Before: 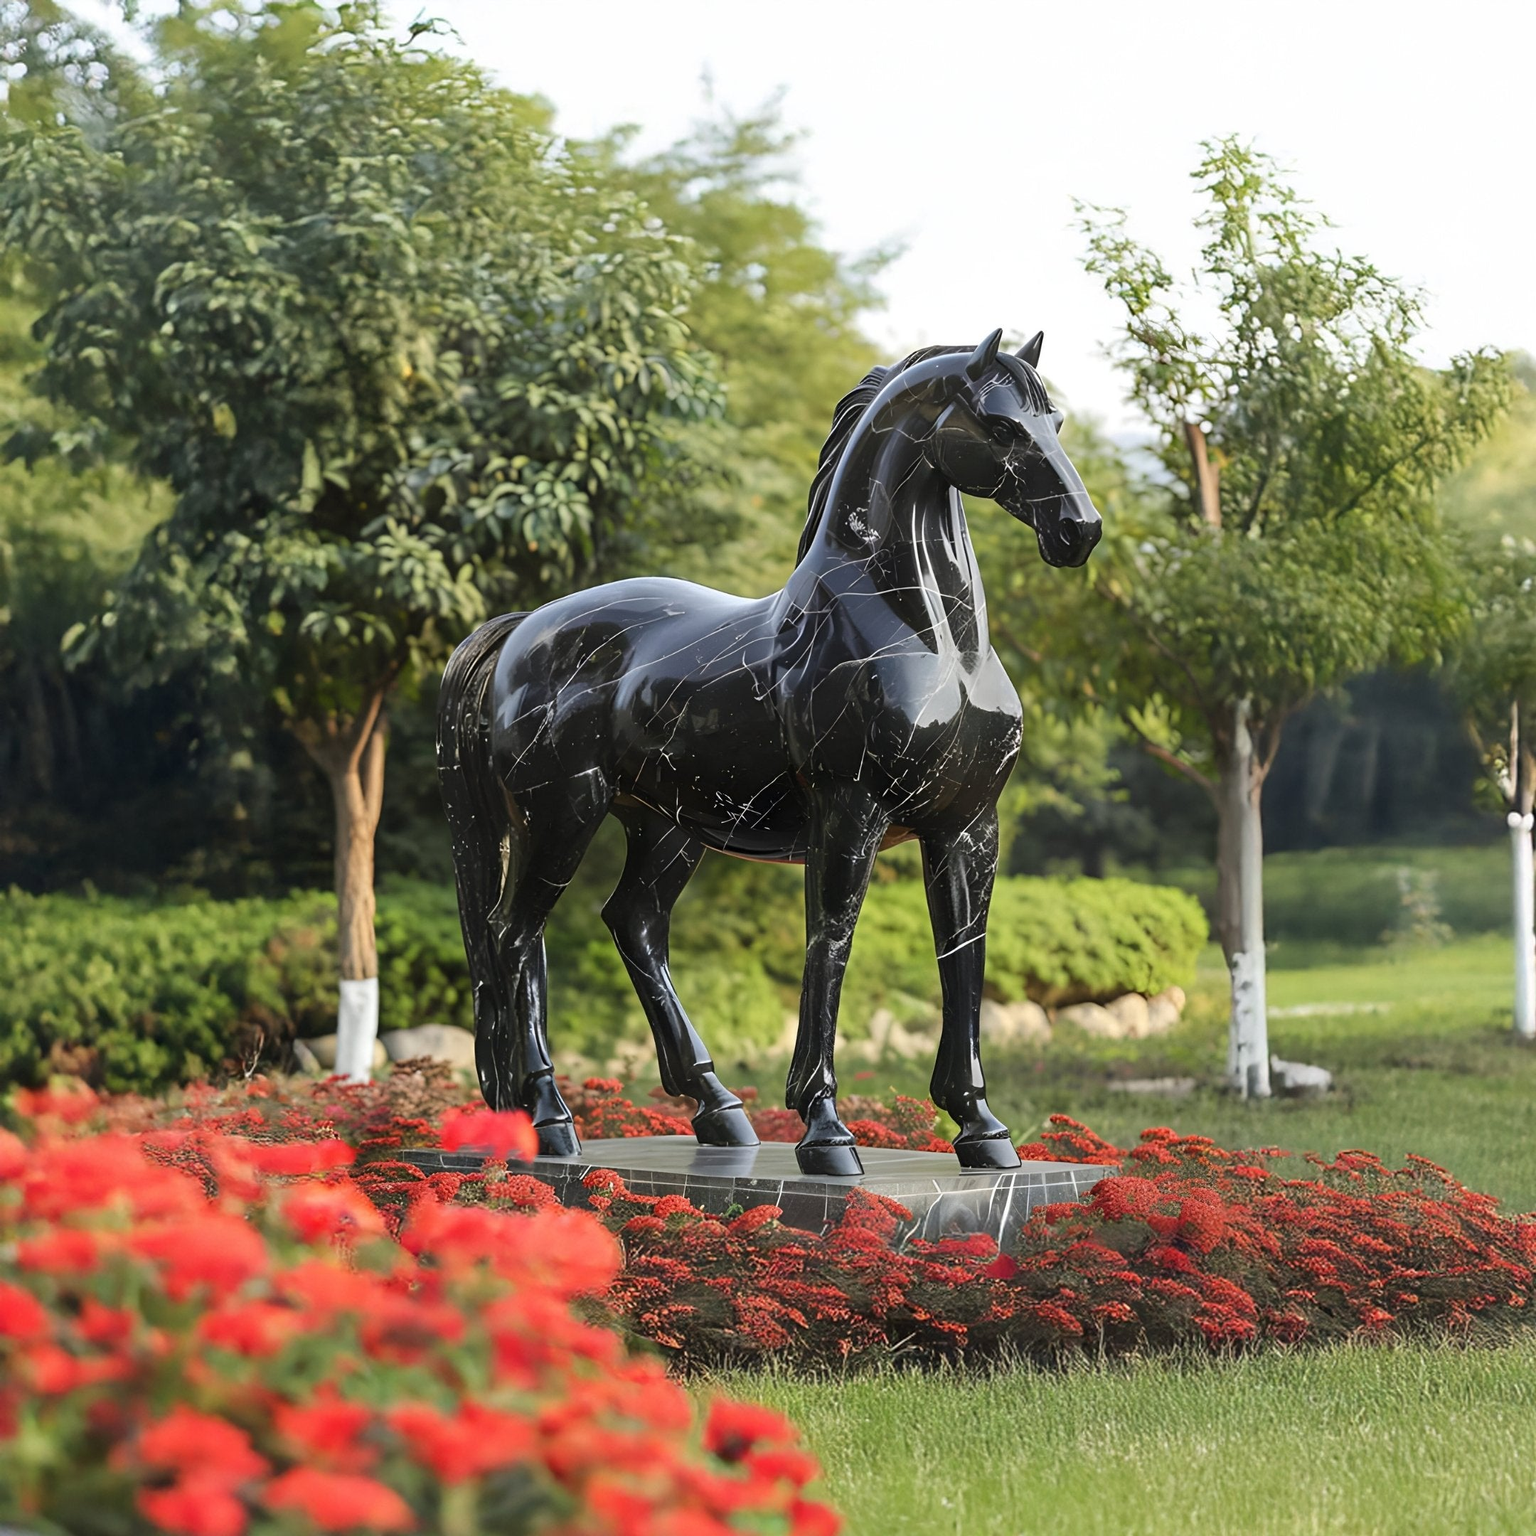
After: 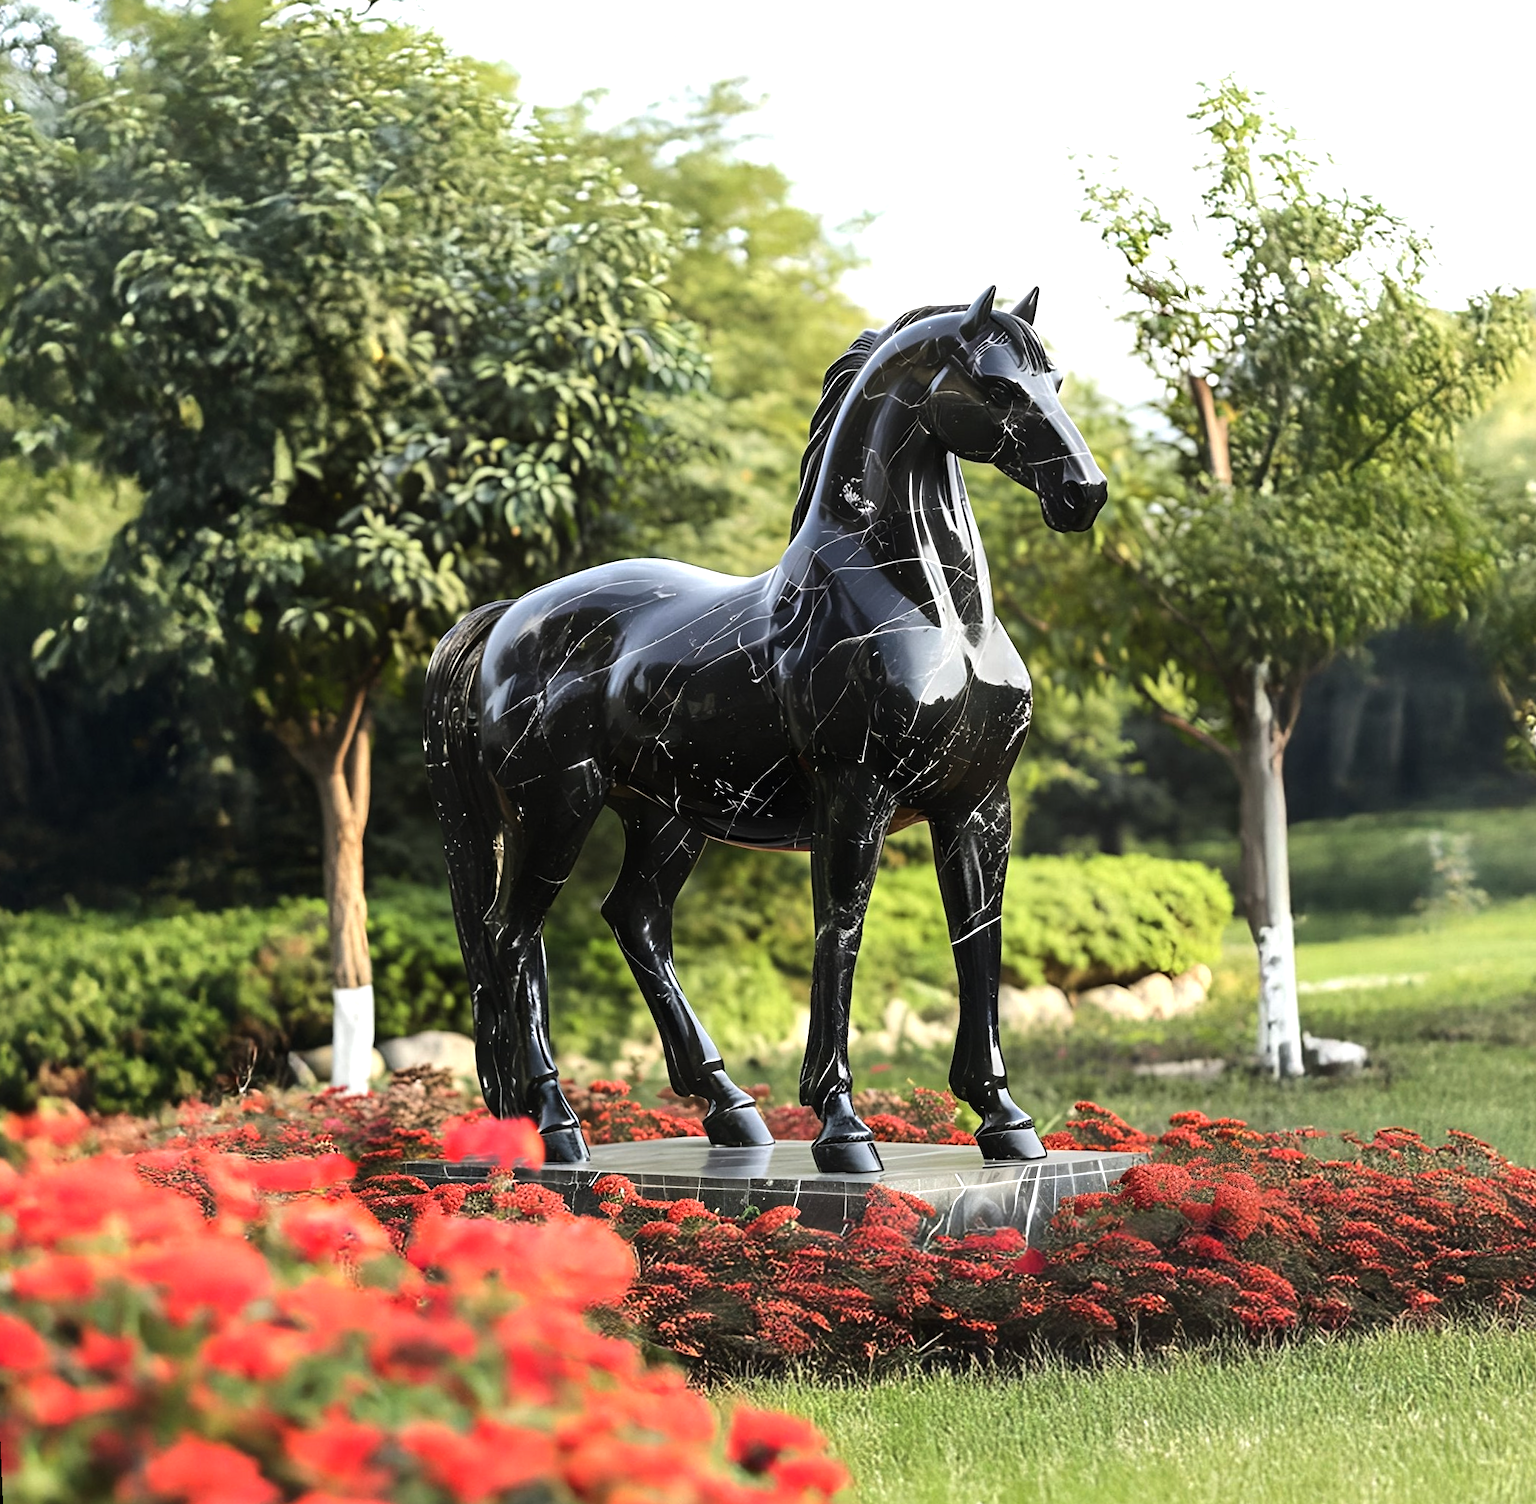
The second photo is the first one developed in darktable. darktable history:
tone equalizer: -8 EV -0.75 EV, -7 EV -0.7 EV, -6 EV -0.6 EV, -5 EV -0.4 EV, -3 EV 0.4 EV, -2 EV 0.6 EV, -1 EV 0.7 EV, +0 EV 0.75 EV, edges refinement/feathering 500, mask exposure compensation -1.57 EV, preserve details no
rotate and perspective: rotation -2.12°, lens shift (vertical) 0.009, lens shift (horizontal) -0.008, automatic cropping original format, crop left 0.036, crop right 0.964, crop top 0.05, crop bottom 0.959
